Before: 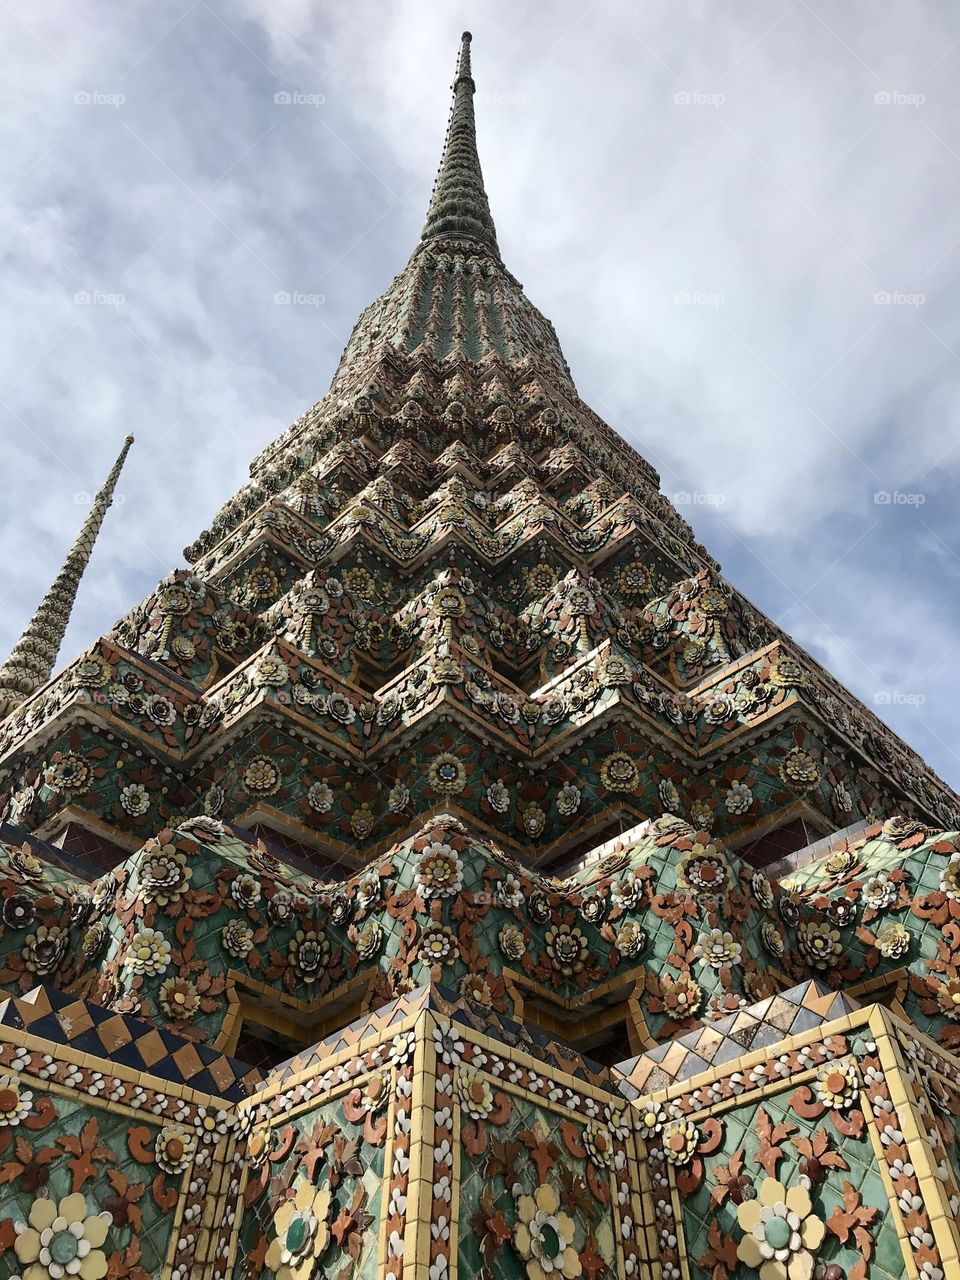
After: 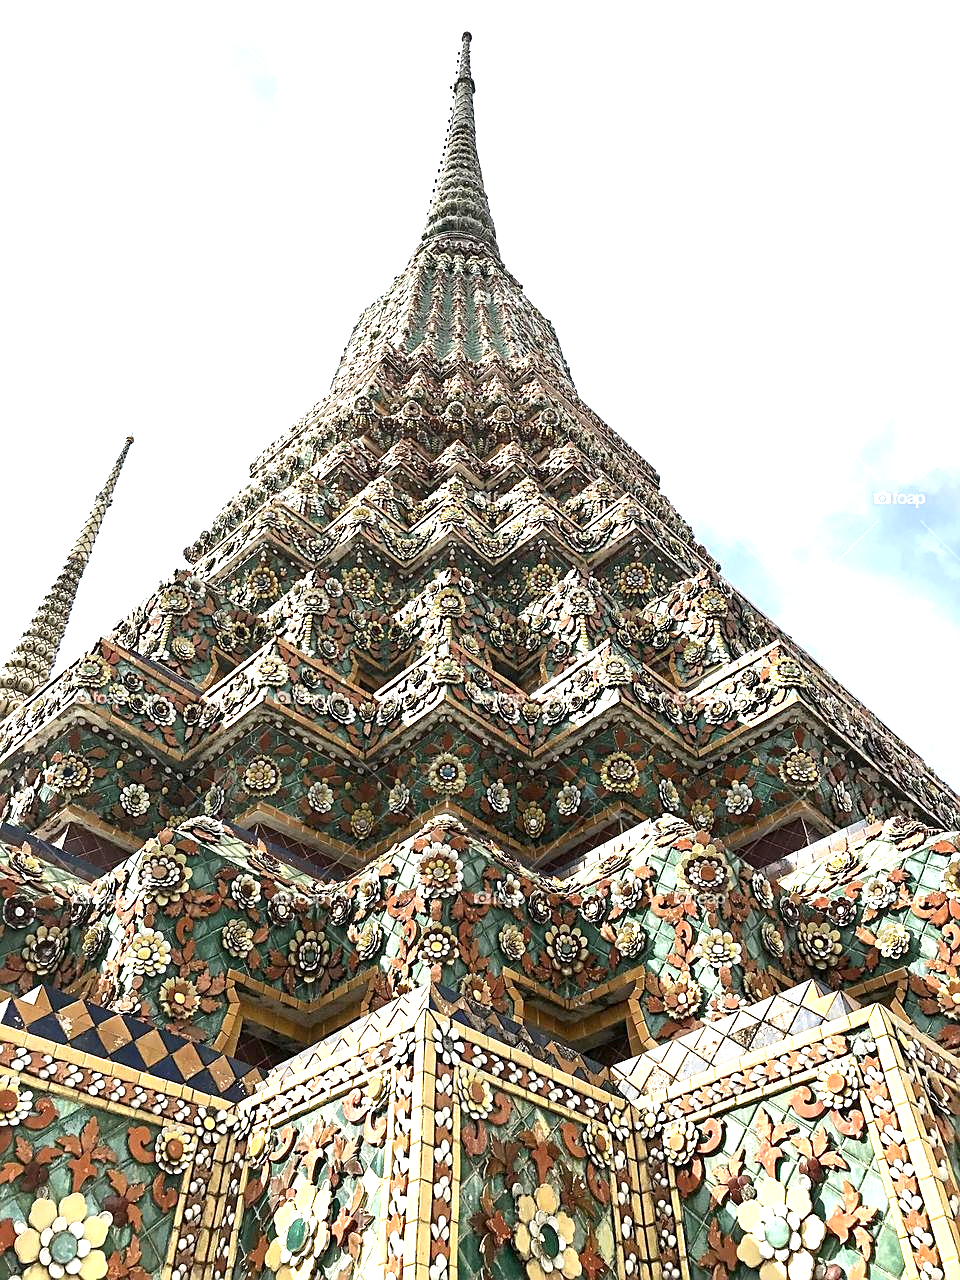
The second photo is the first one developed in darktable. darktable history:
exposure: exposure 1.497 EV, compensate highlight preservation false
sharpen: on, module defaults
